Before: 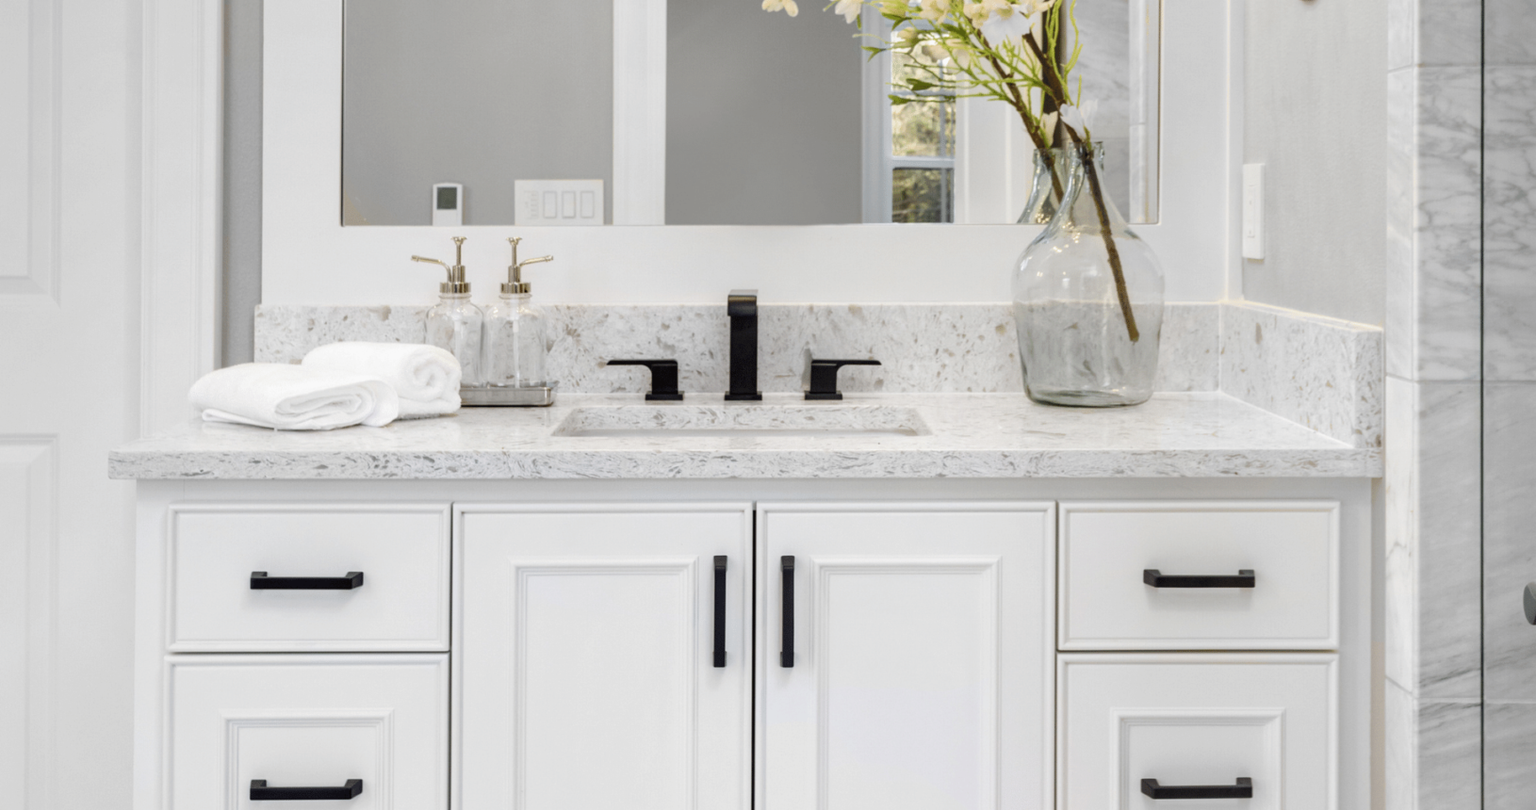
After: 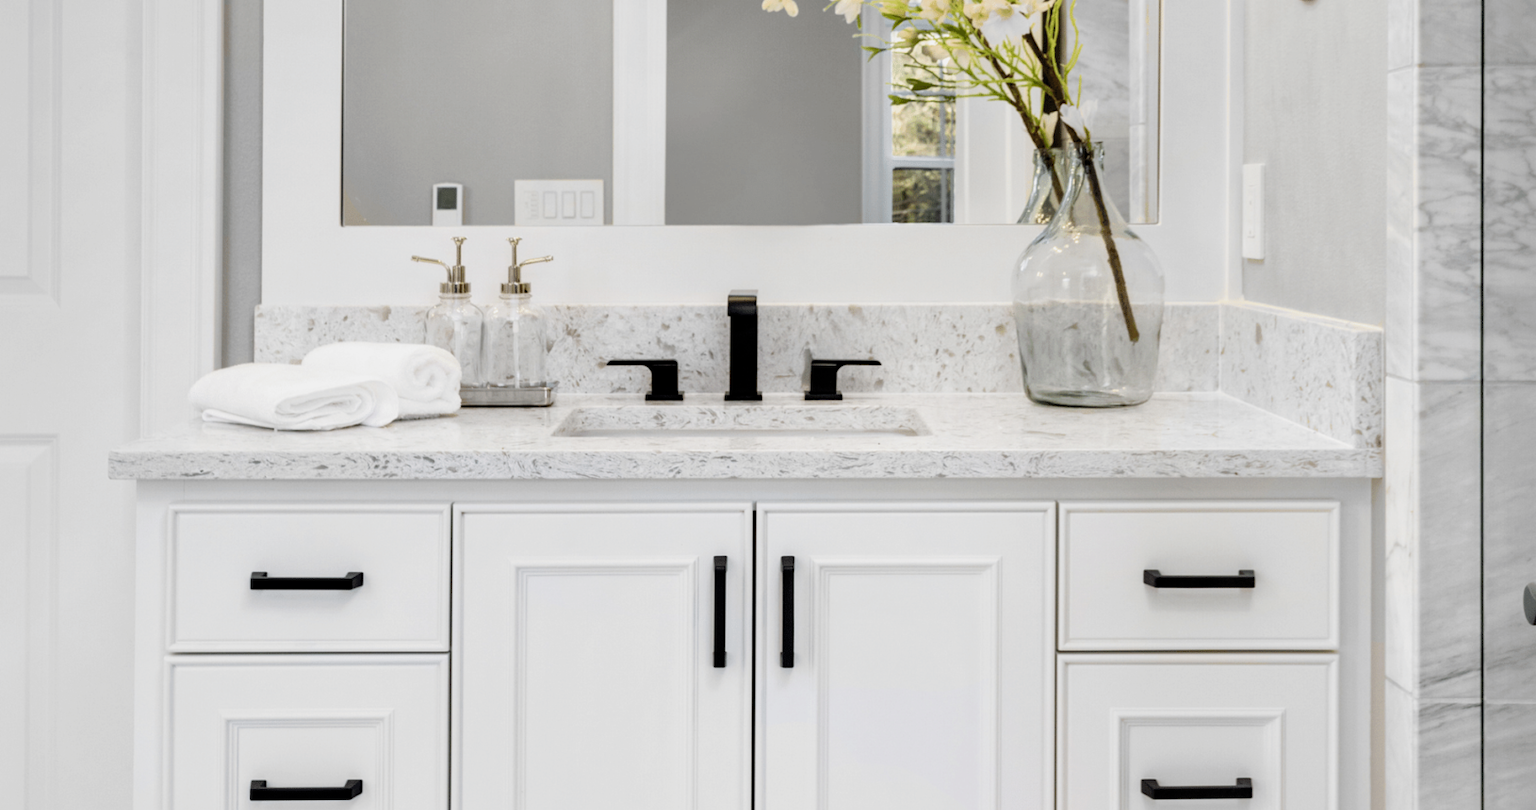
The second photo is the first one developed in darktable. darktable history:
filmic rgb: black relative exposure -11.78 EV, white relative exposure 5.42 EV, hardness 4.48, latitude 49.91%, contrast 1.141
color balance rgb: perceptual saturation grading › global saturation 0.871%, global vibrance 11.374%, contrast 4.896%
local contrast: mode bilateral grid, contrast 19, coarseness 50, detail 119%, midtone range 0.2
